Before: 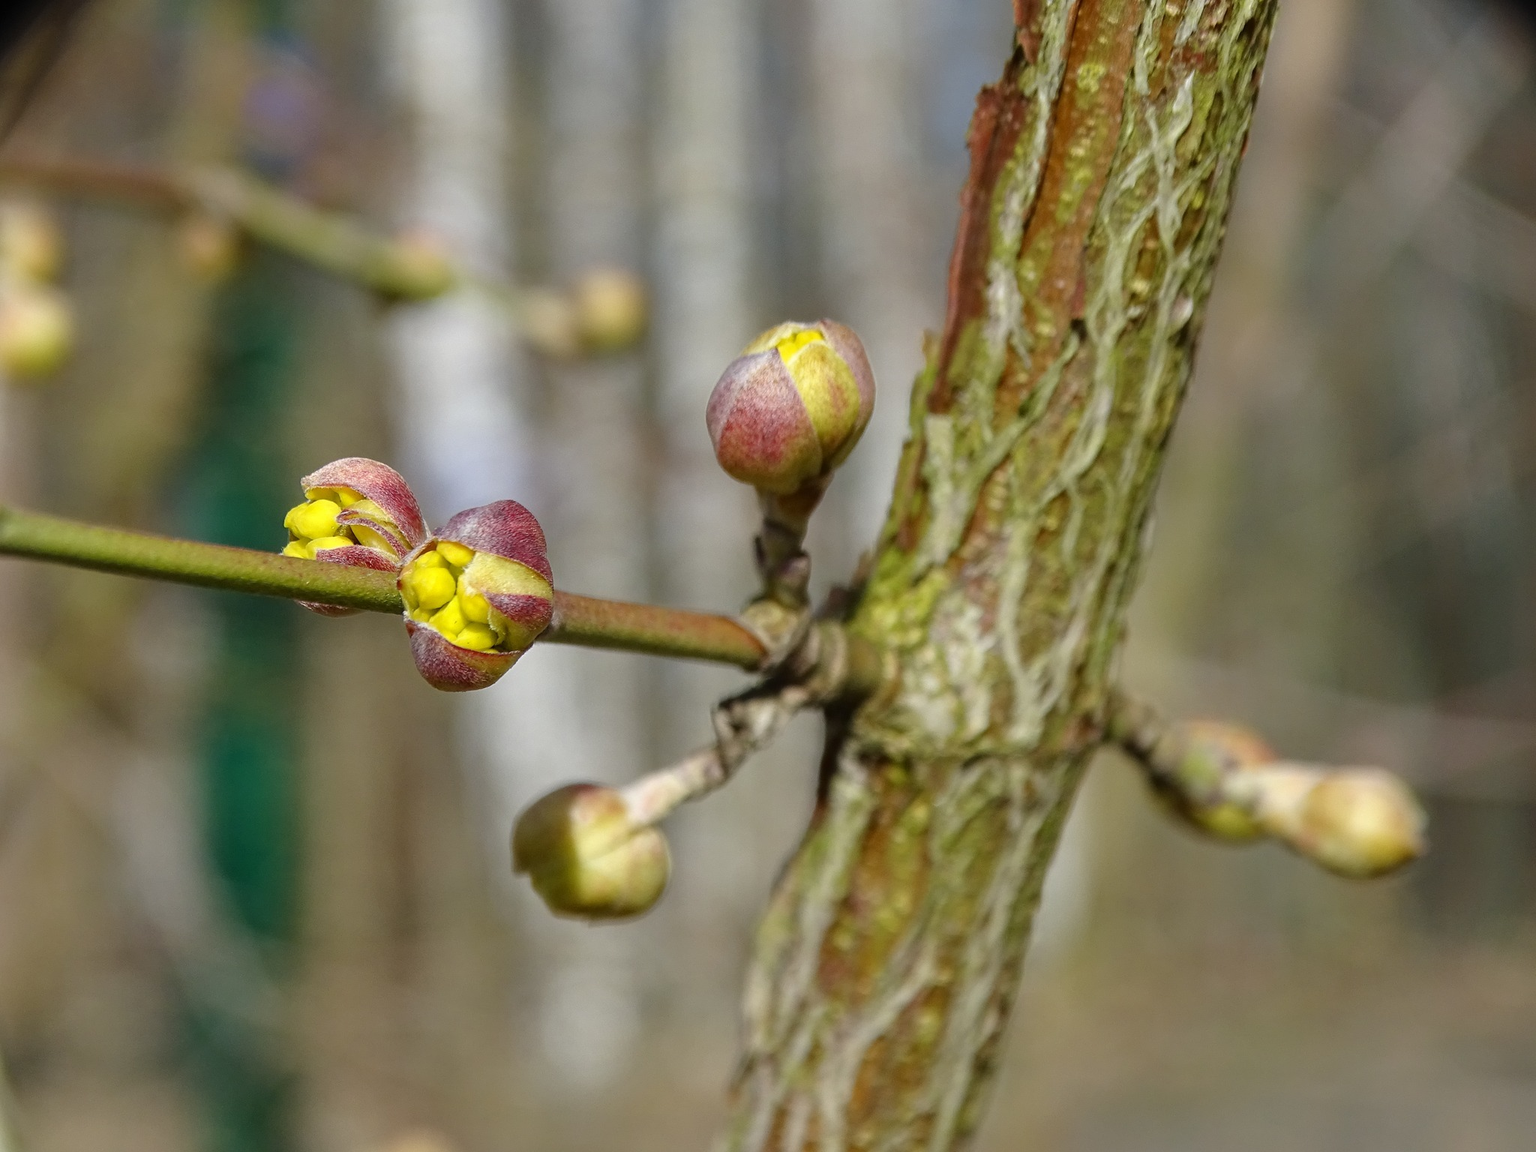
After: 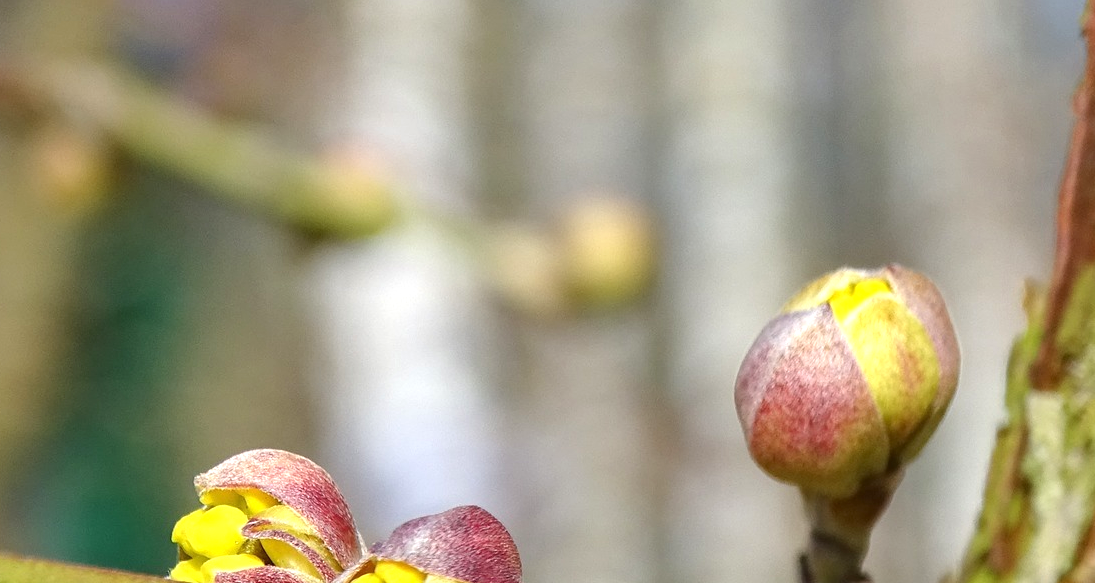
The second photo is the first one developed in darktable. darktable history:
exposure: exposure 0.607 EV, compensate highlight preservation false
crop: left 10.135%, top 10.529%, right 36.35%, bottom 51.498%
